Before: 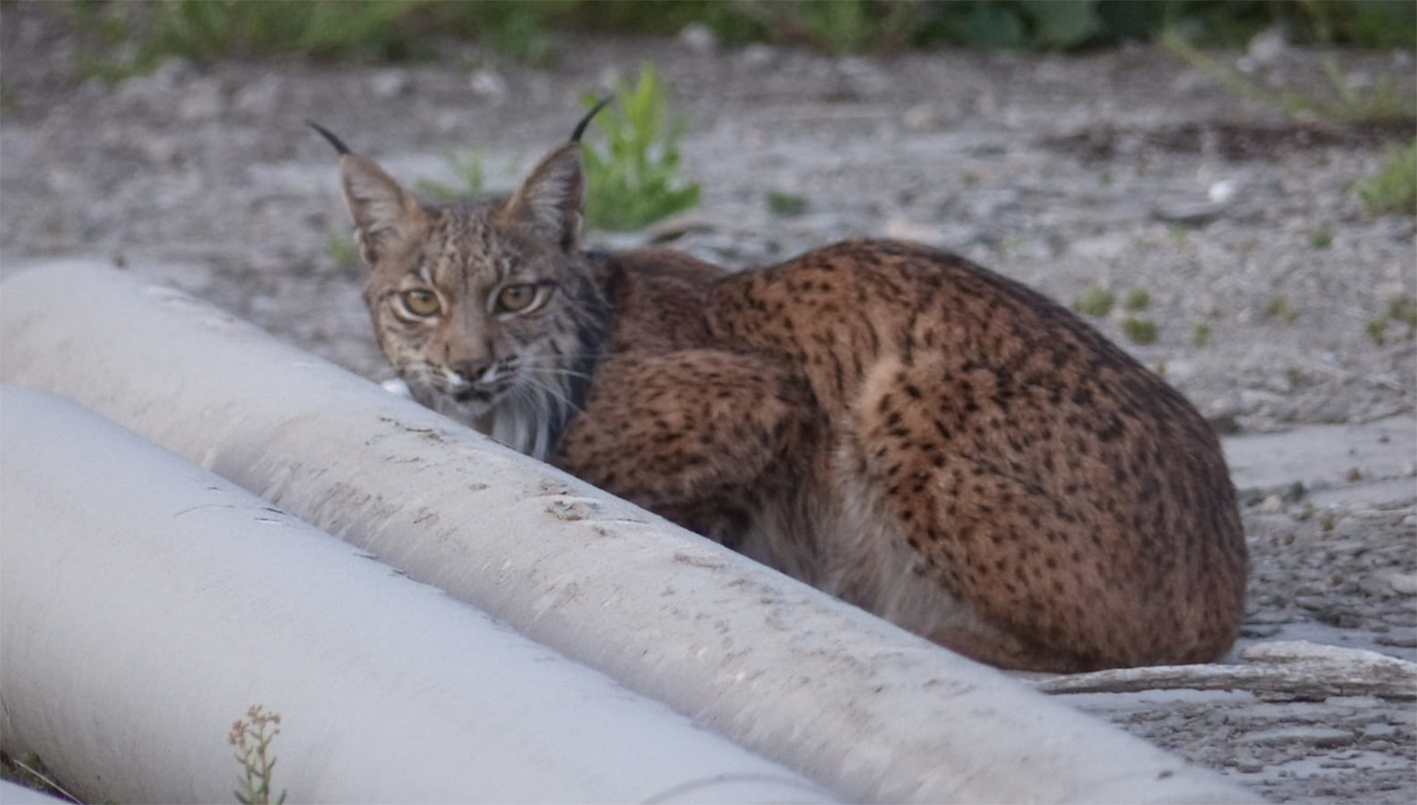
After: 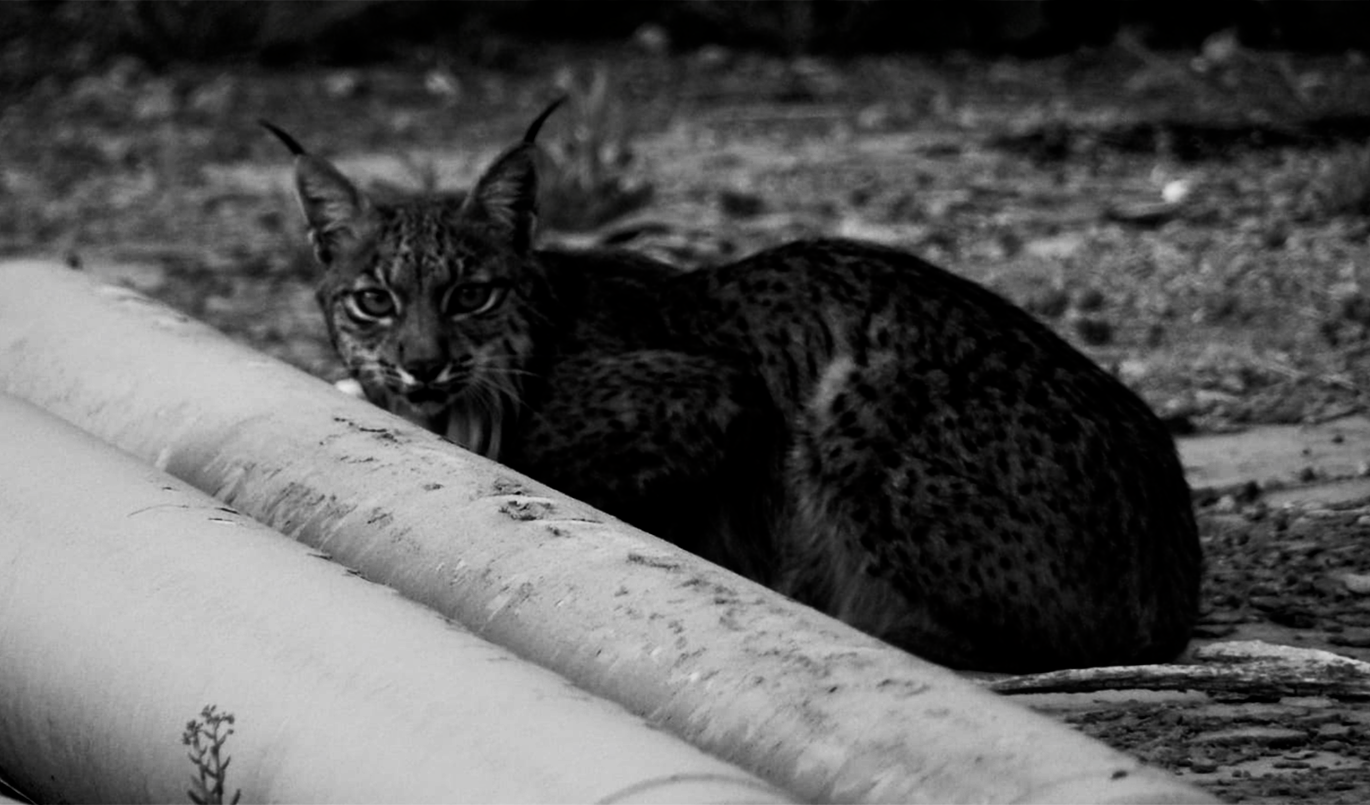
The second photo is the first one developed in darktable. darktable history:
base curve: curves: ch0 [(0, 0) (0.04, 0.03) (0.133, 0.232) (0.448, 0.748) (0.843, 0.968) (1, 1)], preserve colors none
contrast brightness saturation: contrast 0.022, brightness -0.98, saturation -0.993
exposure: black level correction 0.017, exposure -0.006 EV, compensate exposure bias true, compensate highlight preservation false
crop and rotate: left 3.281%
